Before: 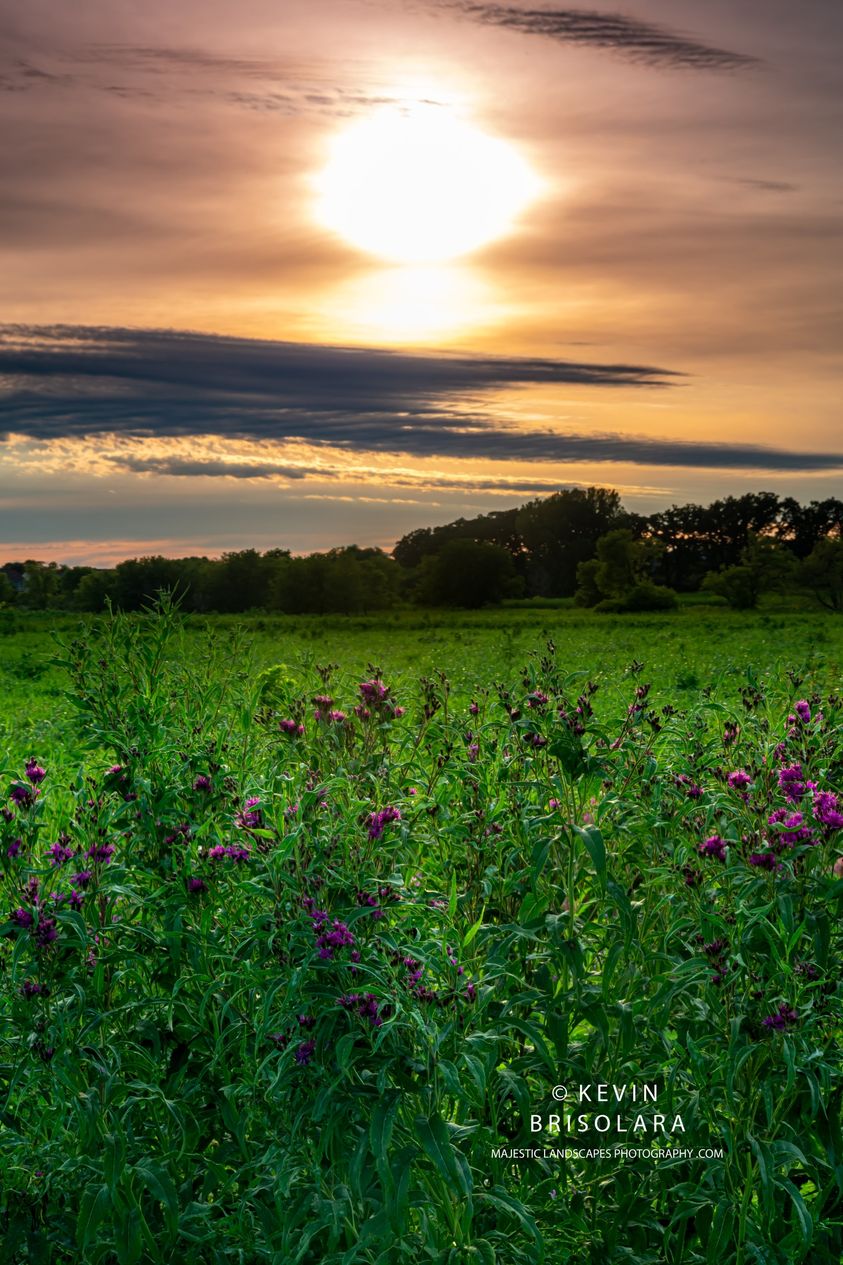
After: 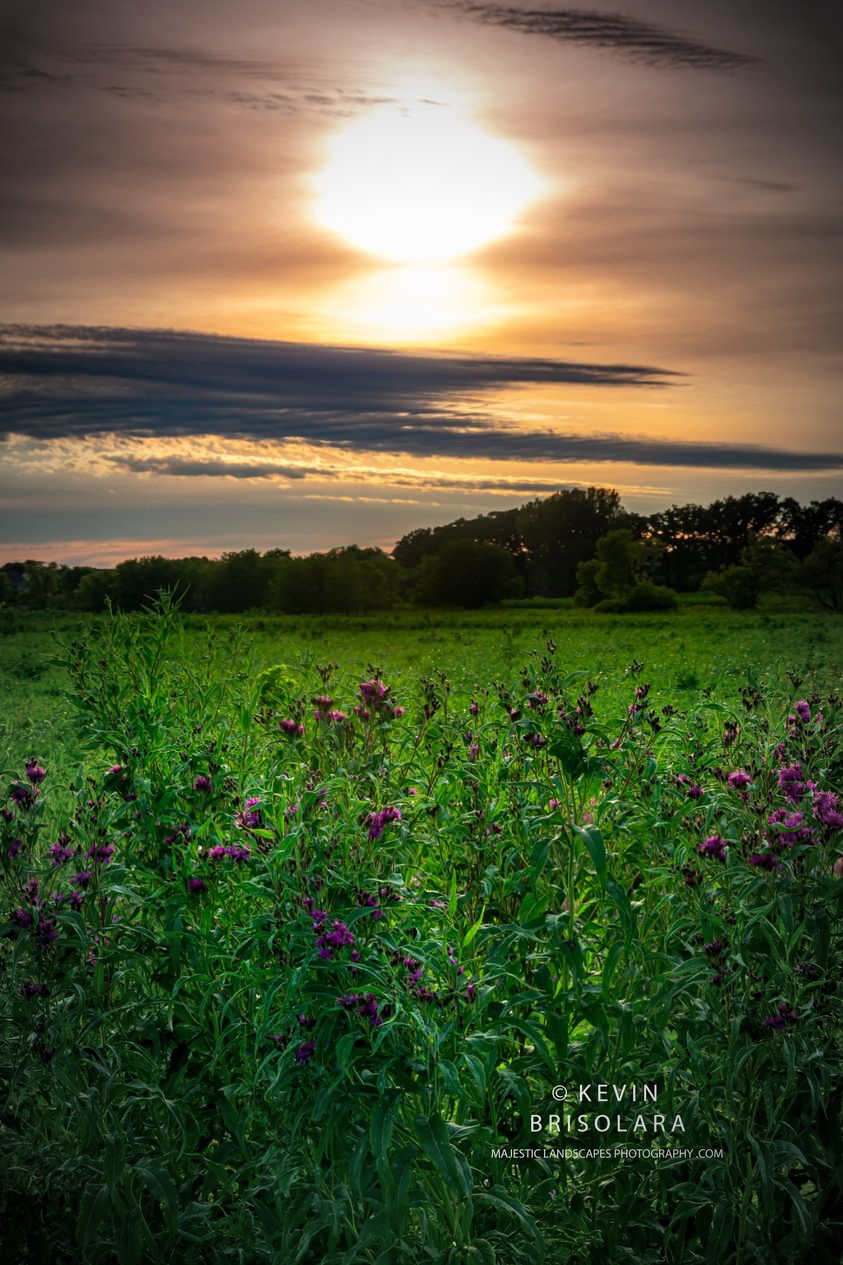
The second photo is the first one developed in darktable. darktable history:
white balance: emerald 1
vignetting: fall-off start 67.5%, fall-off radius 67.23%, brightness -0.813, automatic ratio true
